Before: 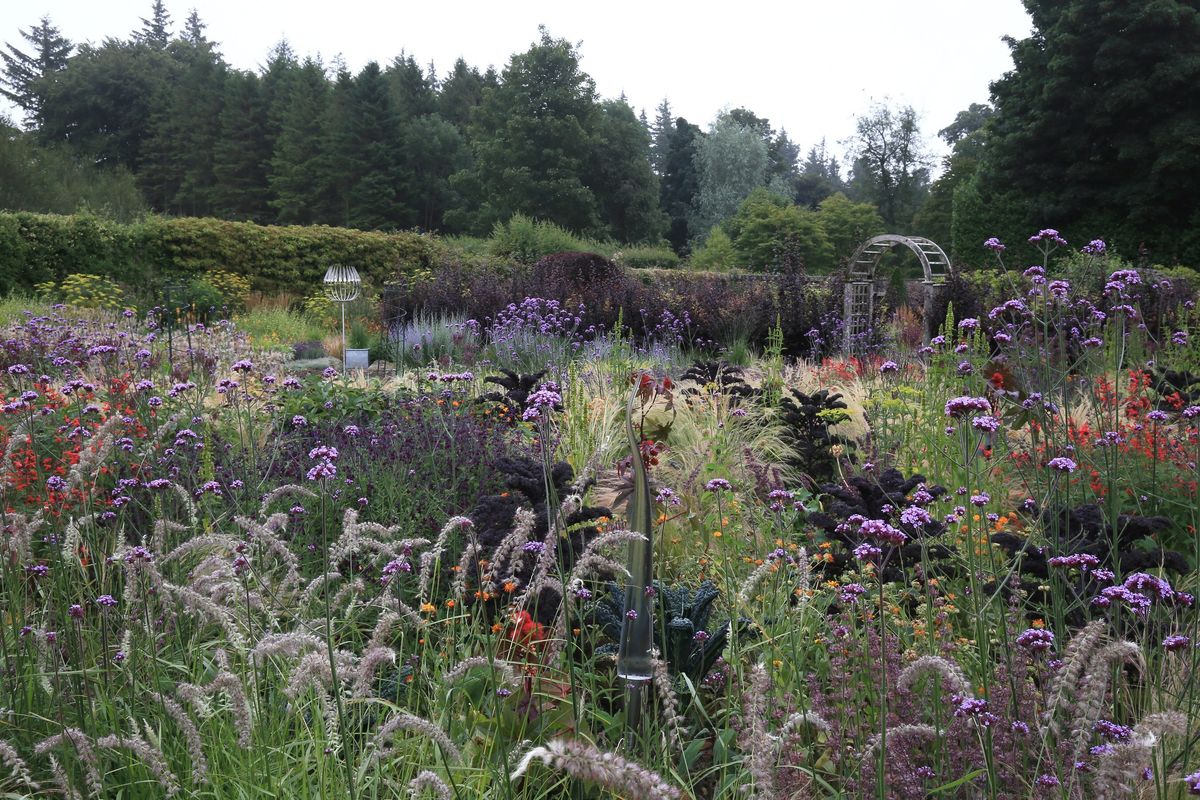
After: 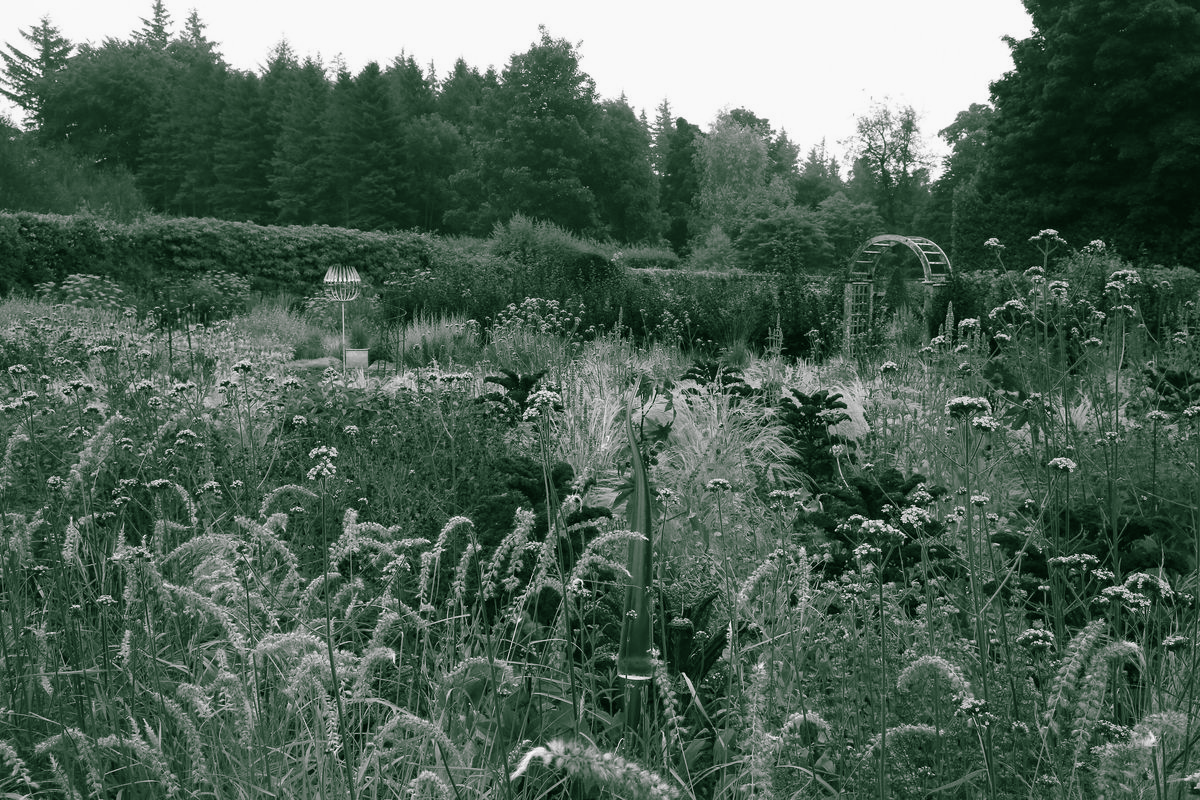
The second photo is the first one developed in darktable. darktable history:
color balance rgb: shadows lift › chroma 11.853%, shadows lift › hue 131.82°, perceptual saturation grading › global saturation 40.555%, perceptual saturation grading › highlights -50.182%, perceptual saturation grading › shadows 30.912%, global vibrance 20%
color calibration: output gray [0.267, 0.423, 0.261, 0], illuminant F (fluorescent), F source F9 (Cool White Deluxe 4150 K) – high CRI, x 0.374, y 0.373, temperature 4159.74 K
